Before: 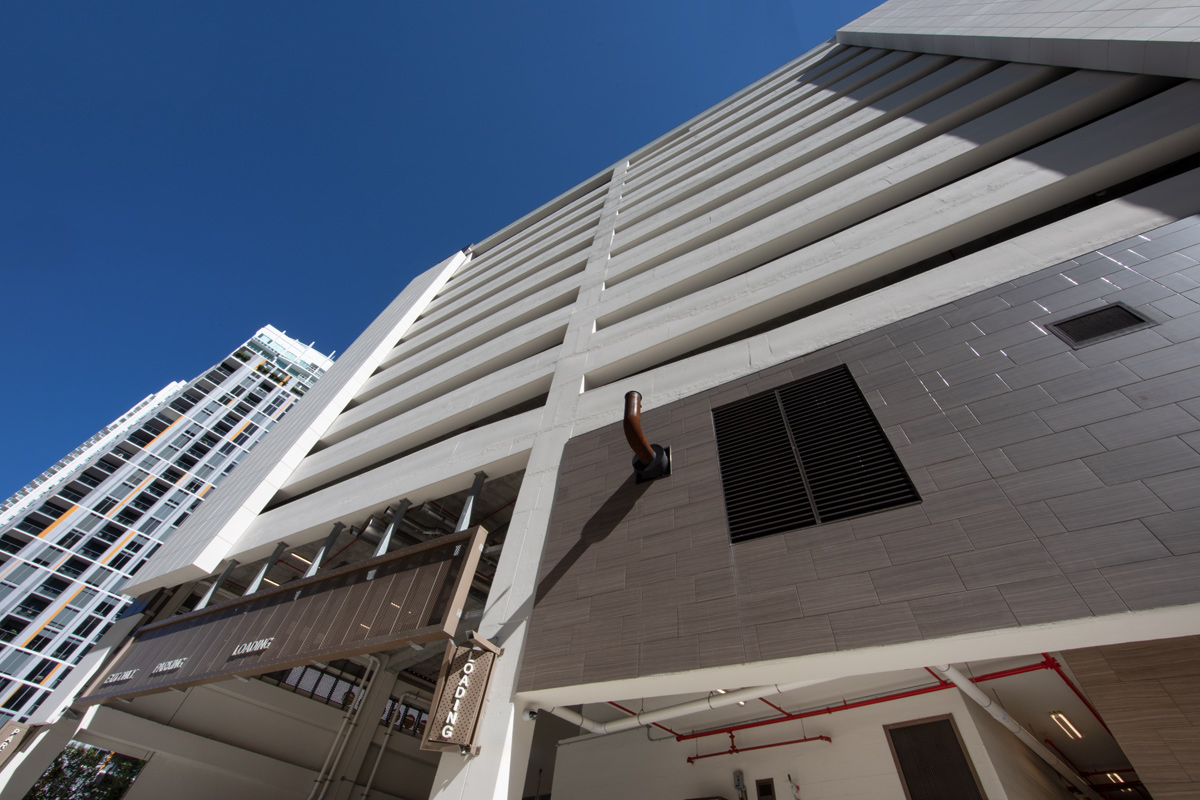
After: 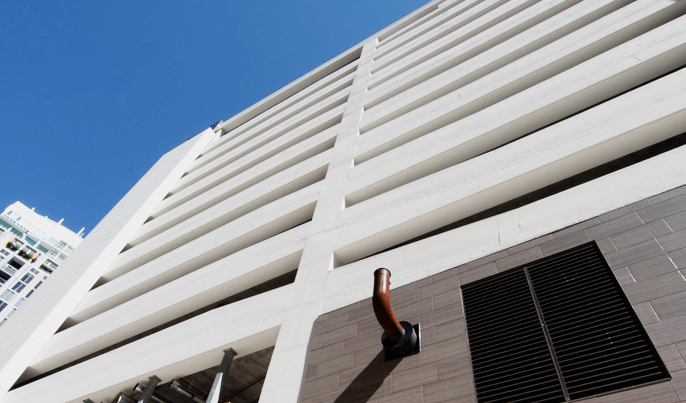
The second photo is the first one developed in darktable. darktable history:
exposure: exposure 1.137 EV, compensate highlight preservation false
sigmoid: skew -0.2, preserve hue 0%, red attenuation 0.1, red rotation 0.035, green attenuation 0.1, green rotation -0.017, blue attenuation 0.15, blue rotation -0.052, base primaries Rec2020
crop: left 20.932%, top 15.471%, right 21.848%, bottom 34.081%
